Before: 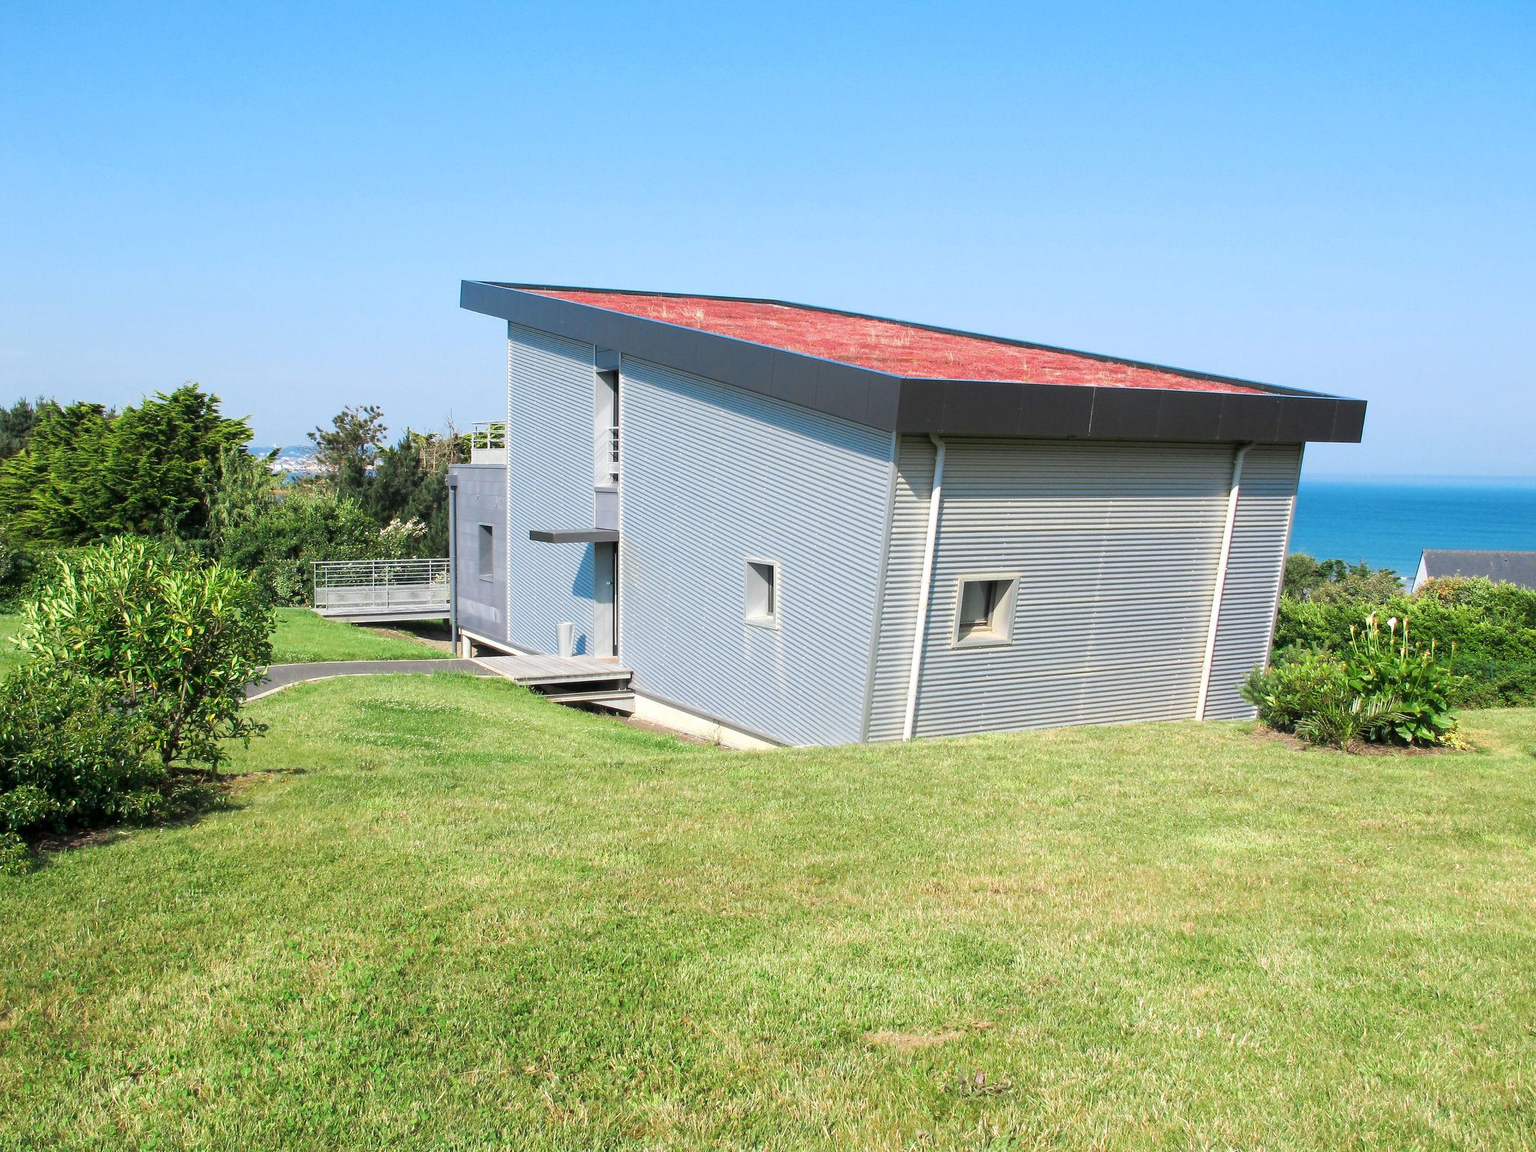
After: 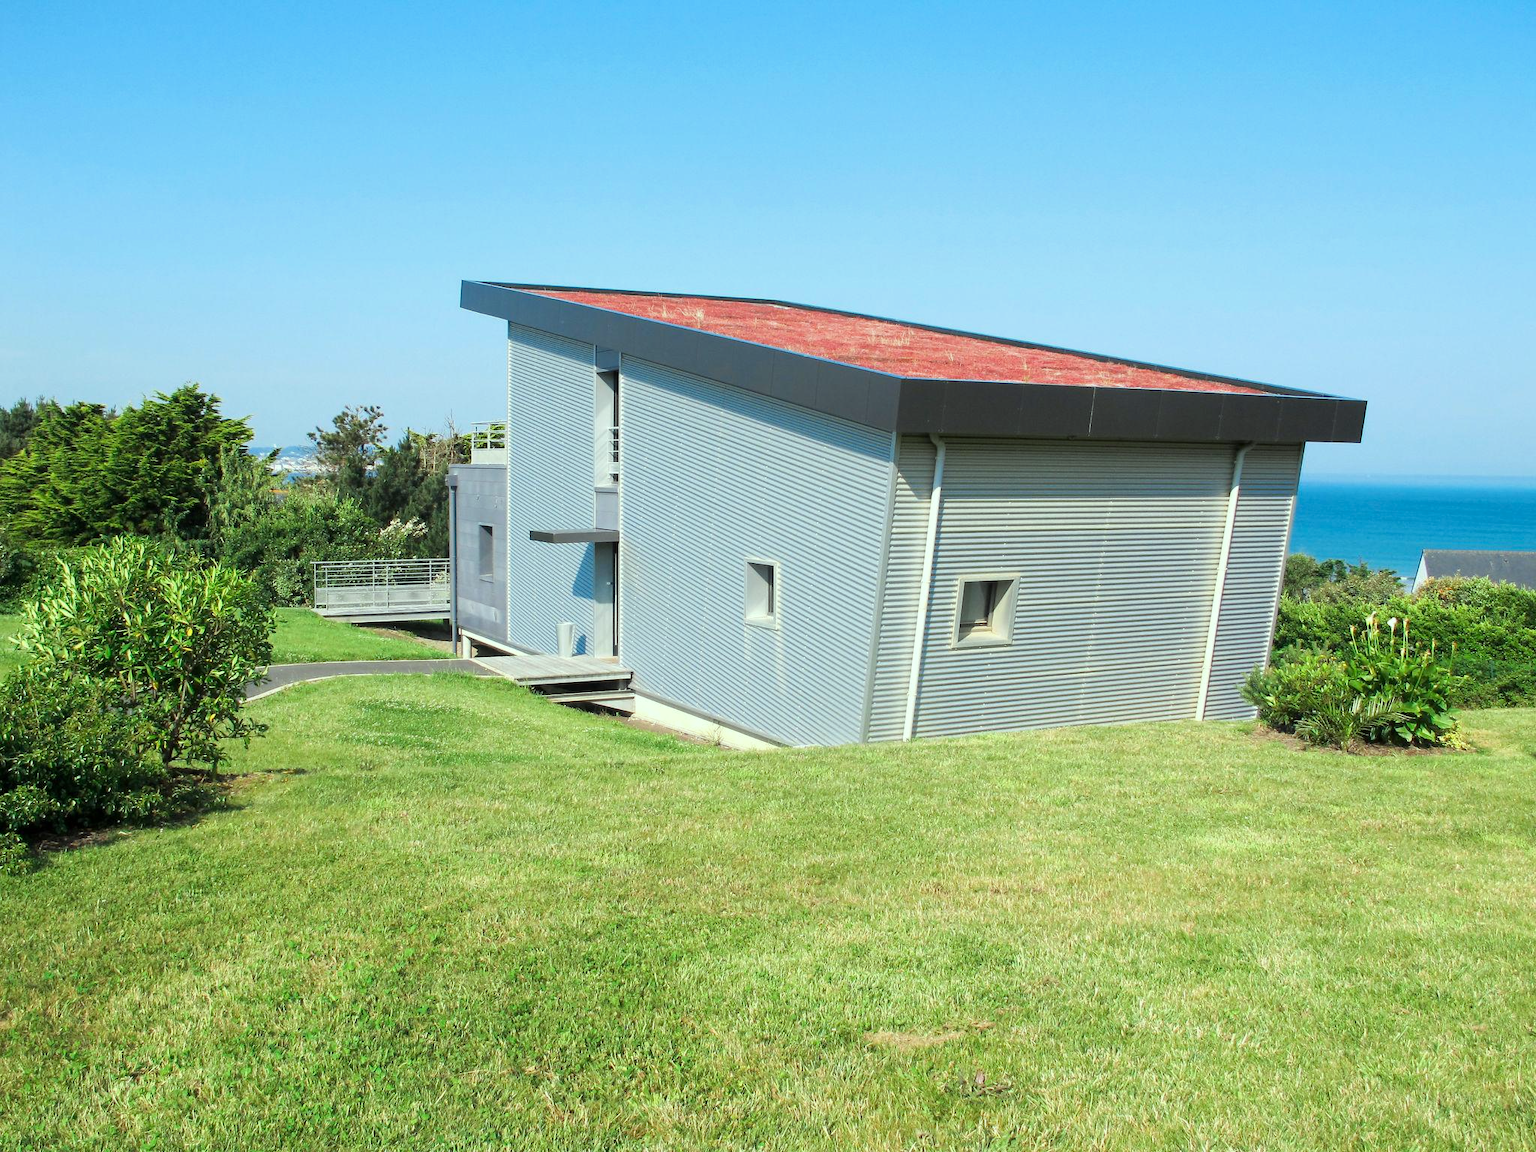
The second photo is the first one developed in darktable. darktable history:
color correction: highlights a* -8.29, highlights b* 3.46
